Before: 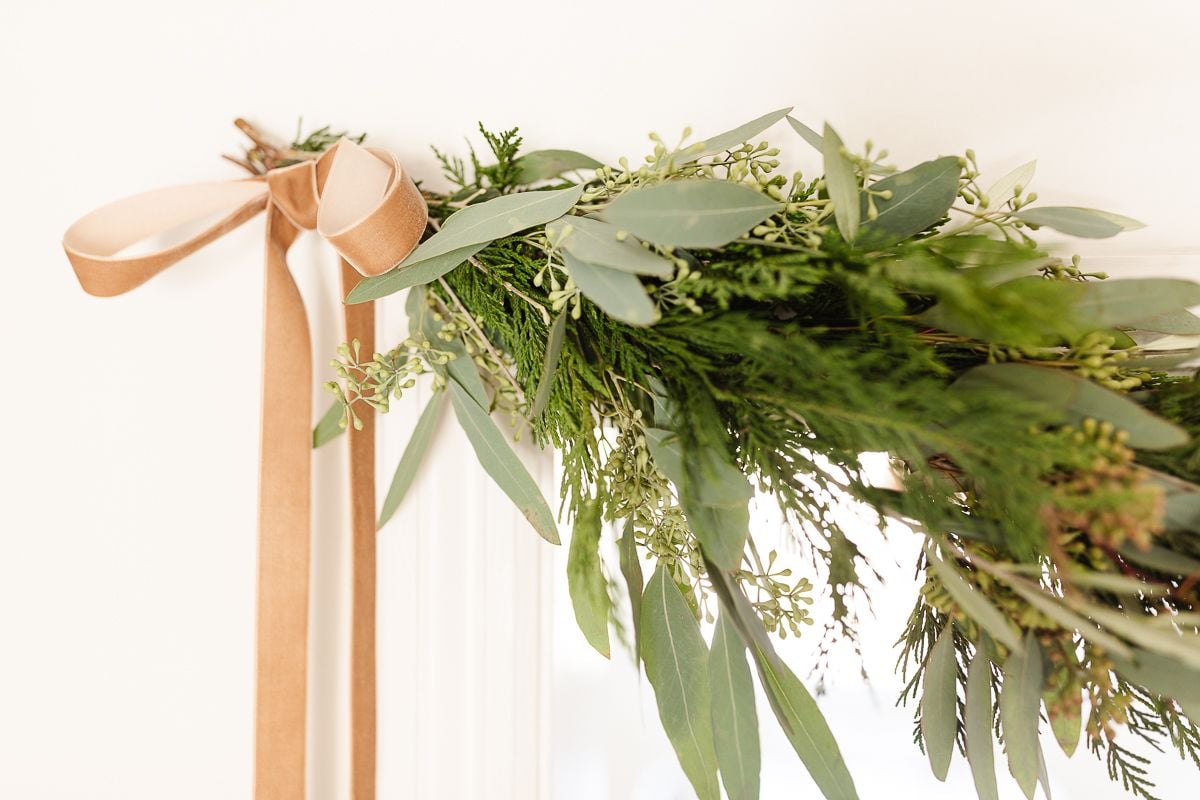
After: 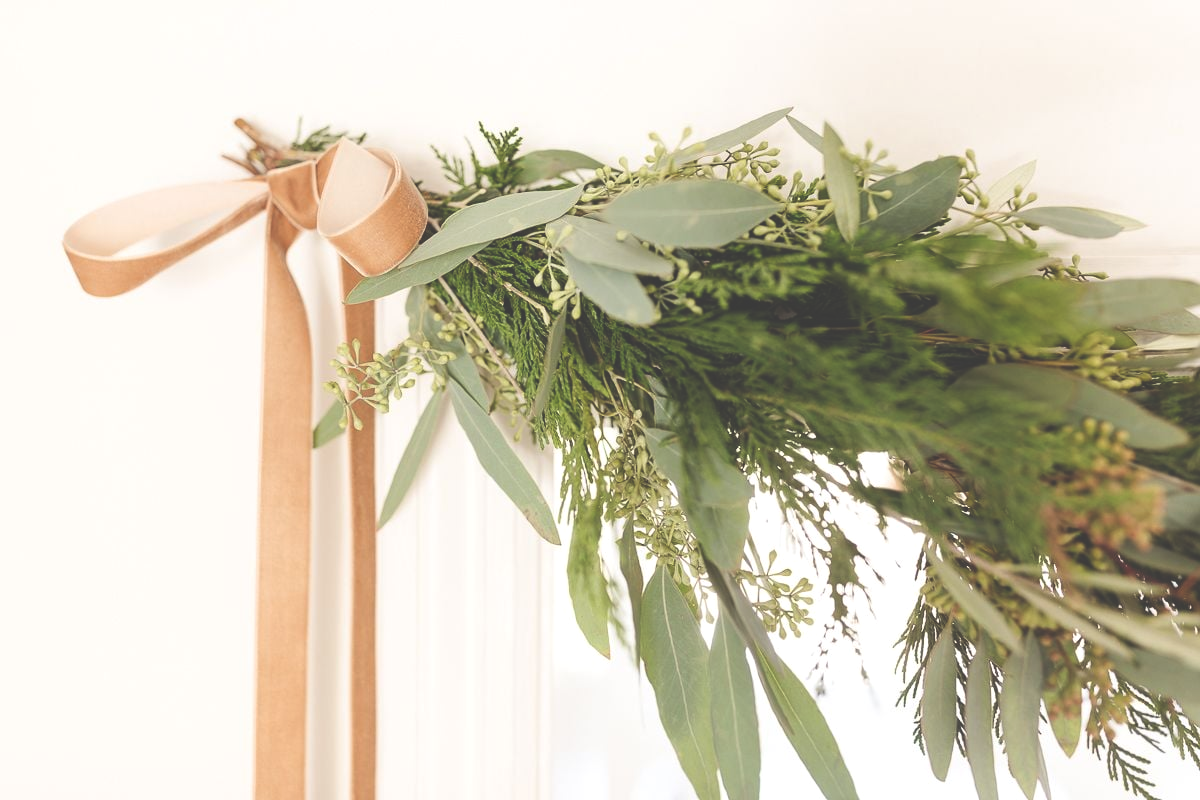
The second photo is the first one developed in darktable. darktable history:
exposure: black level correction -0.04, exposure 0.063 EV, compensate exposure bias true, compensate highlight preservation false
